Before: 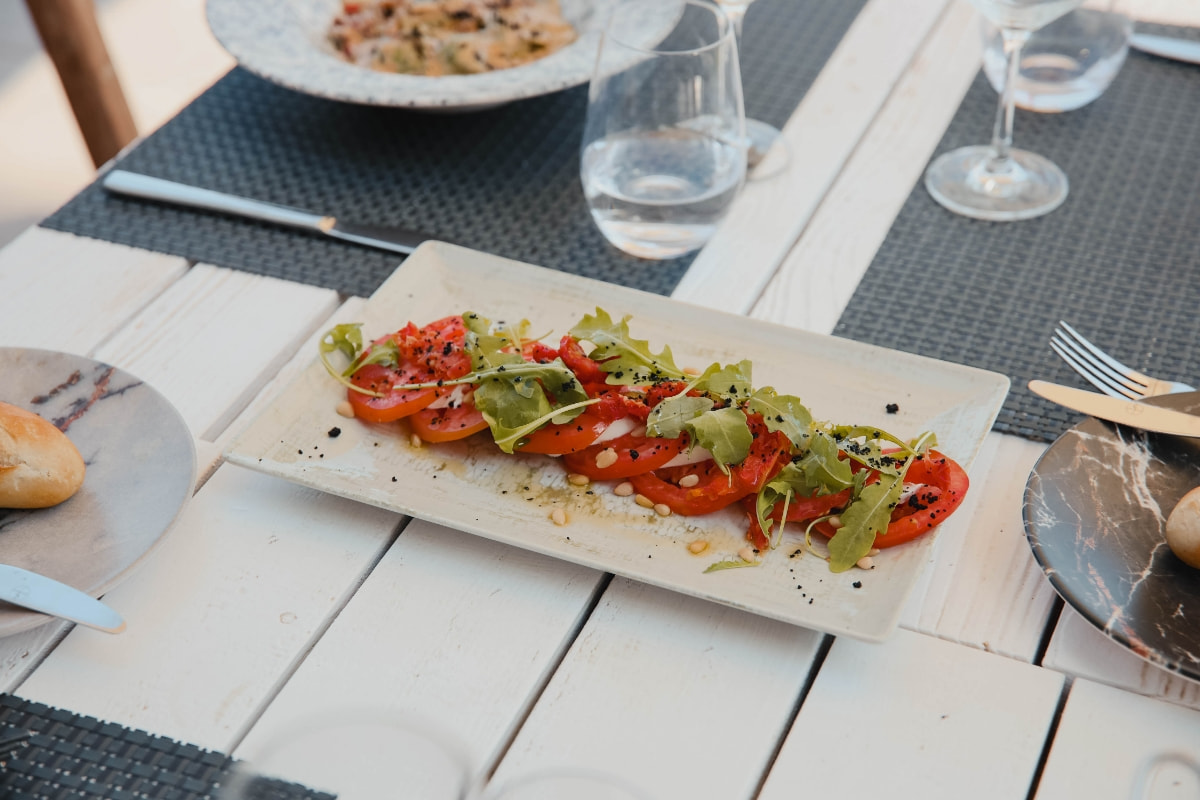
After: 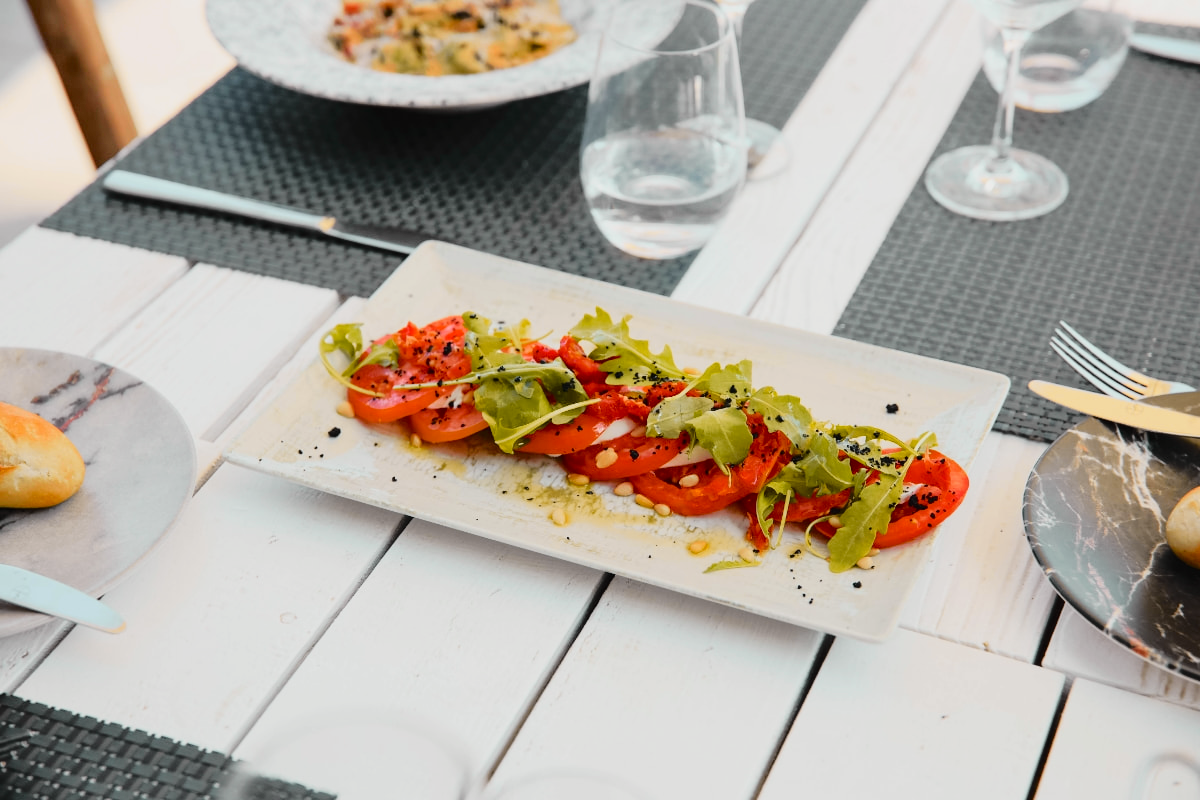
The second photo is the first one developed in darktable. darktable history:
tone curve: curves: ch0 [(0, 0) (0.168, 0.142) (0.359, 0.44) (0.469, 0.544) (0.634, 0.722) (0.858, 0.903) (1, 0.968)]; ch1 [(0, 0) (0.437, 0.453) (0.472, 0.47) (0.502, 0.502) (0.54, 0.534) (0.57, 0.592) (0.618, 0.66) (0.699, 0.749) (0.859, 0.919) (1, 1)]; ch2 [(0, 0) (0.33, 0.301) (0.421, 0.443) (0.476, 0.498) (0.505, 0.503) (0.547, 0.557) (0.586, 0.634) (0.608, 0.676) (1, 1)], color space Lab, independent channels, preserve colors none
